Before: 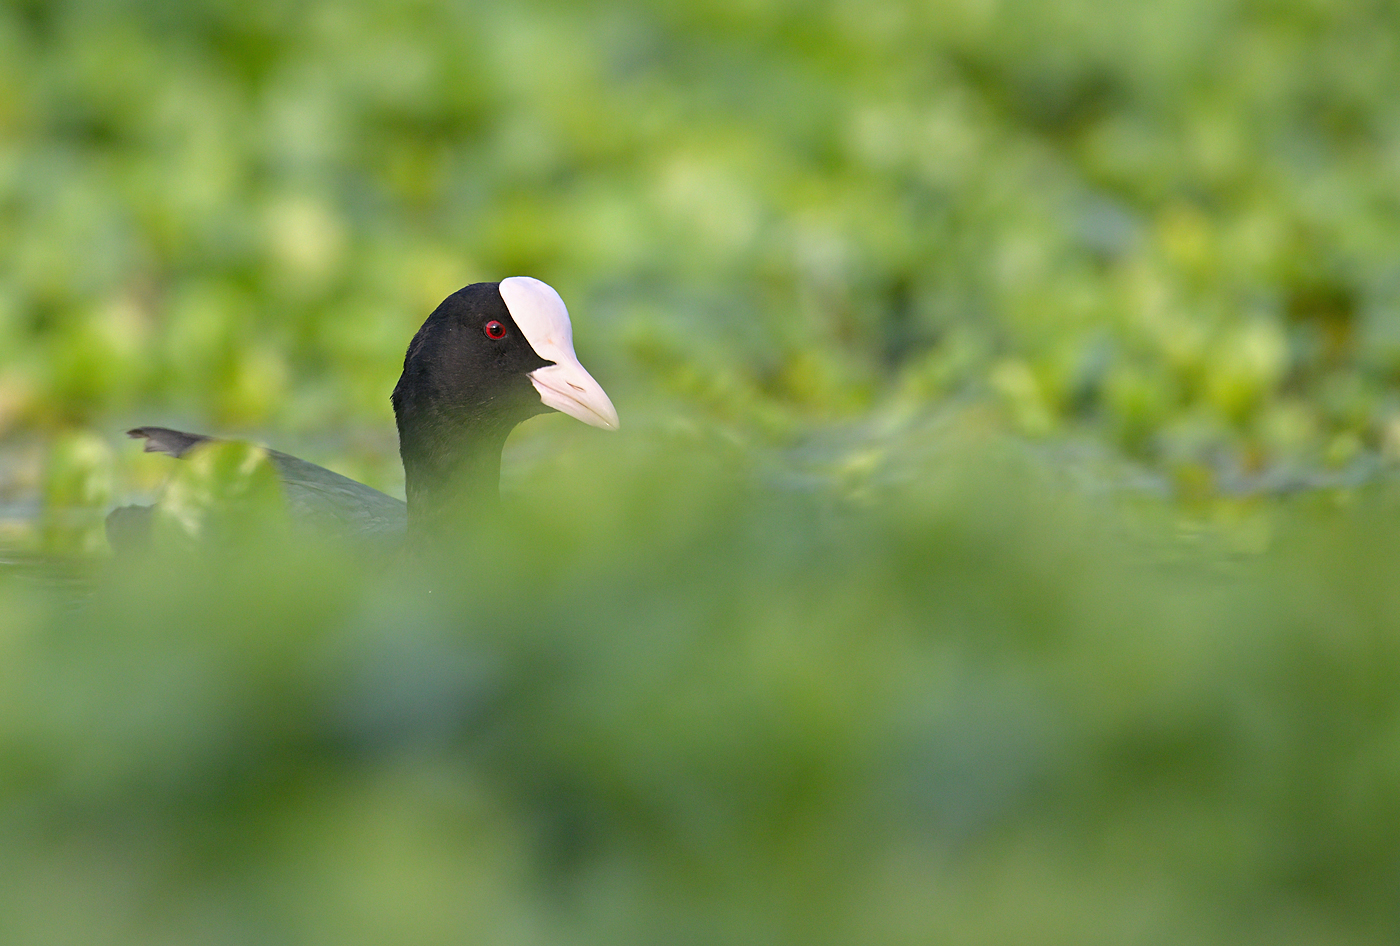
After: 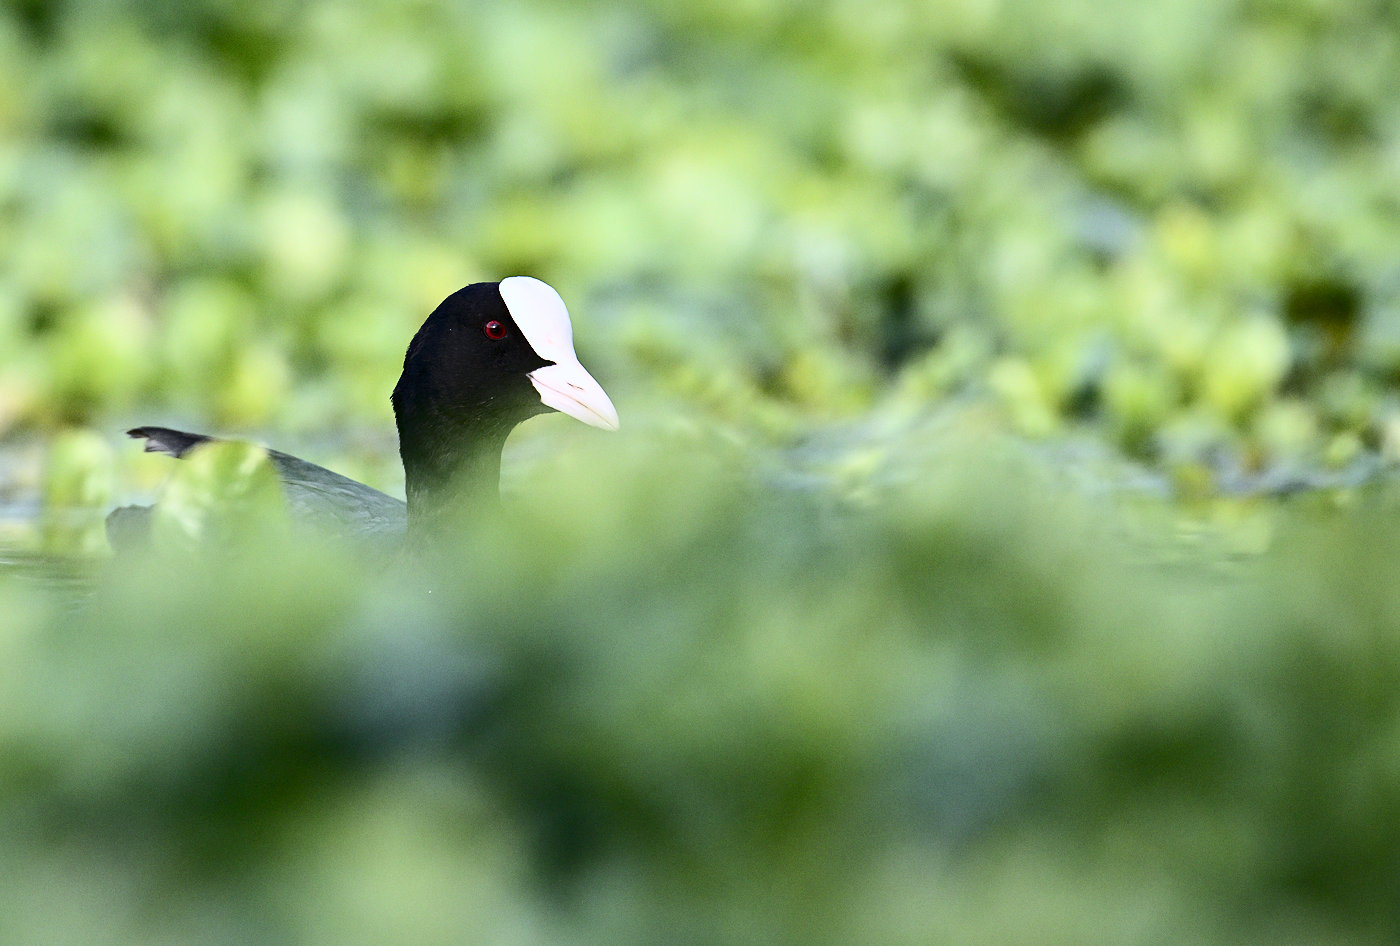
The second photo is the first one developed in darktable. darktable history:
white balance: red 0.931, blue 1.11
contrast brightness saturation: contrast 0.5, saturation -0.1
